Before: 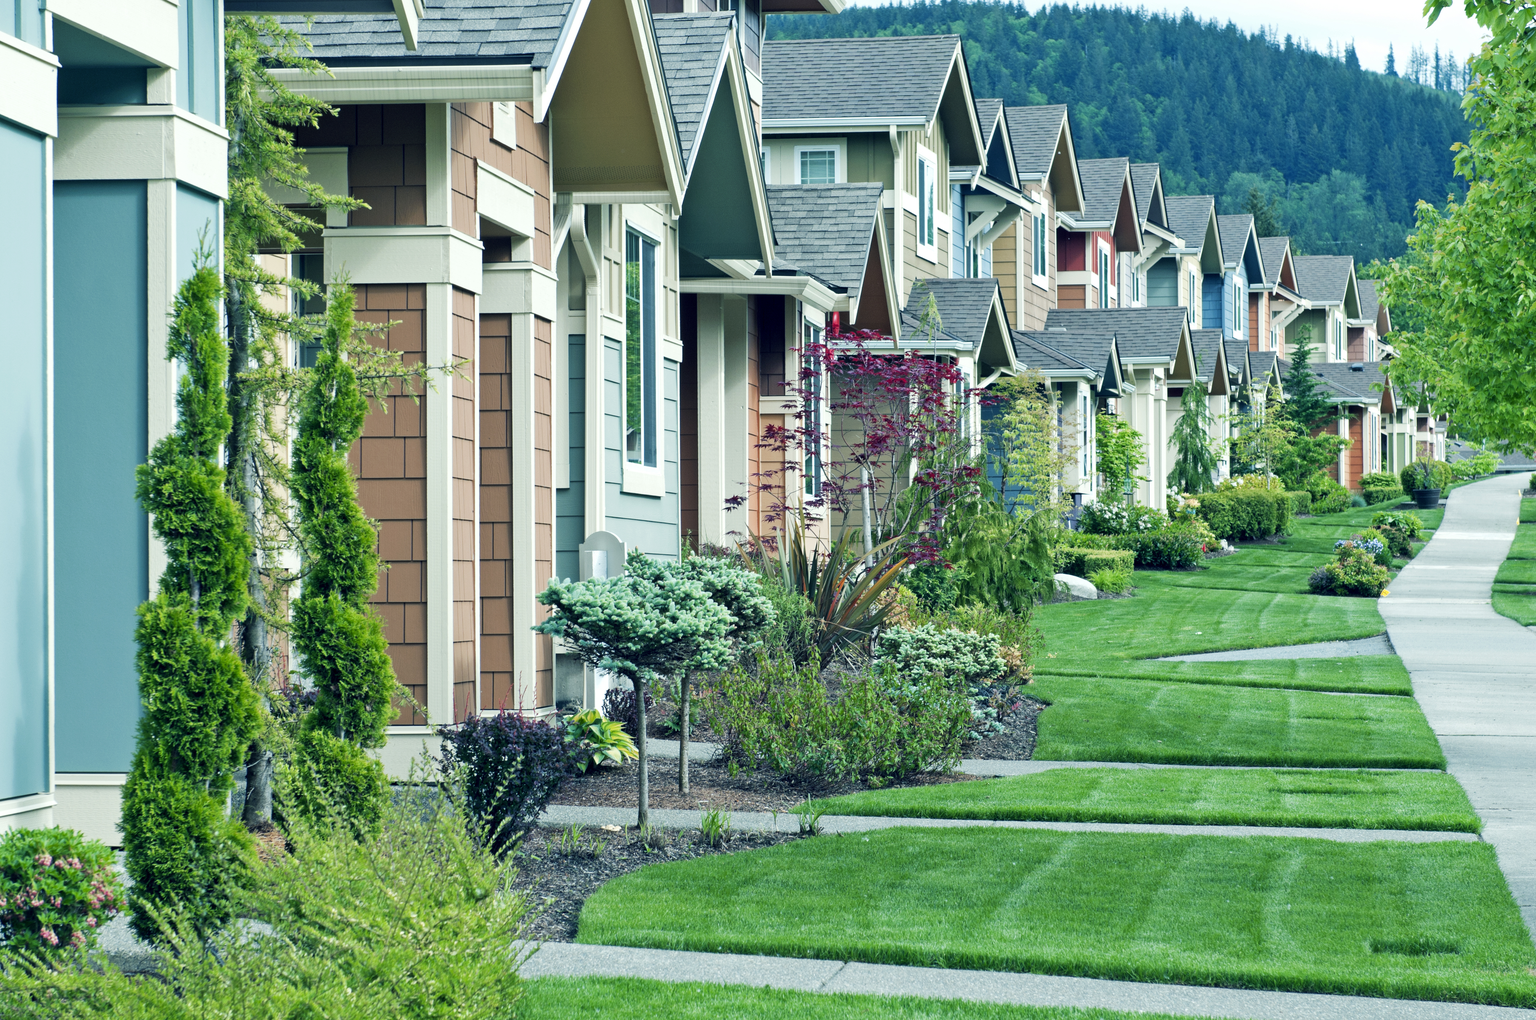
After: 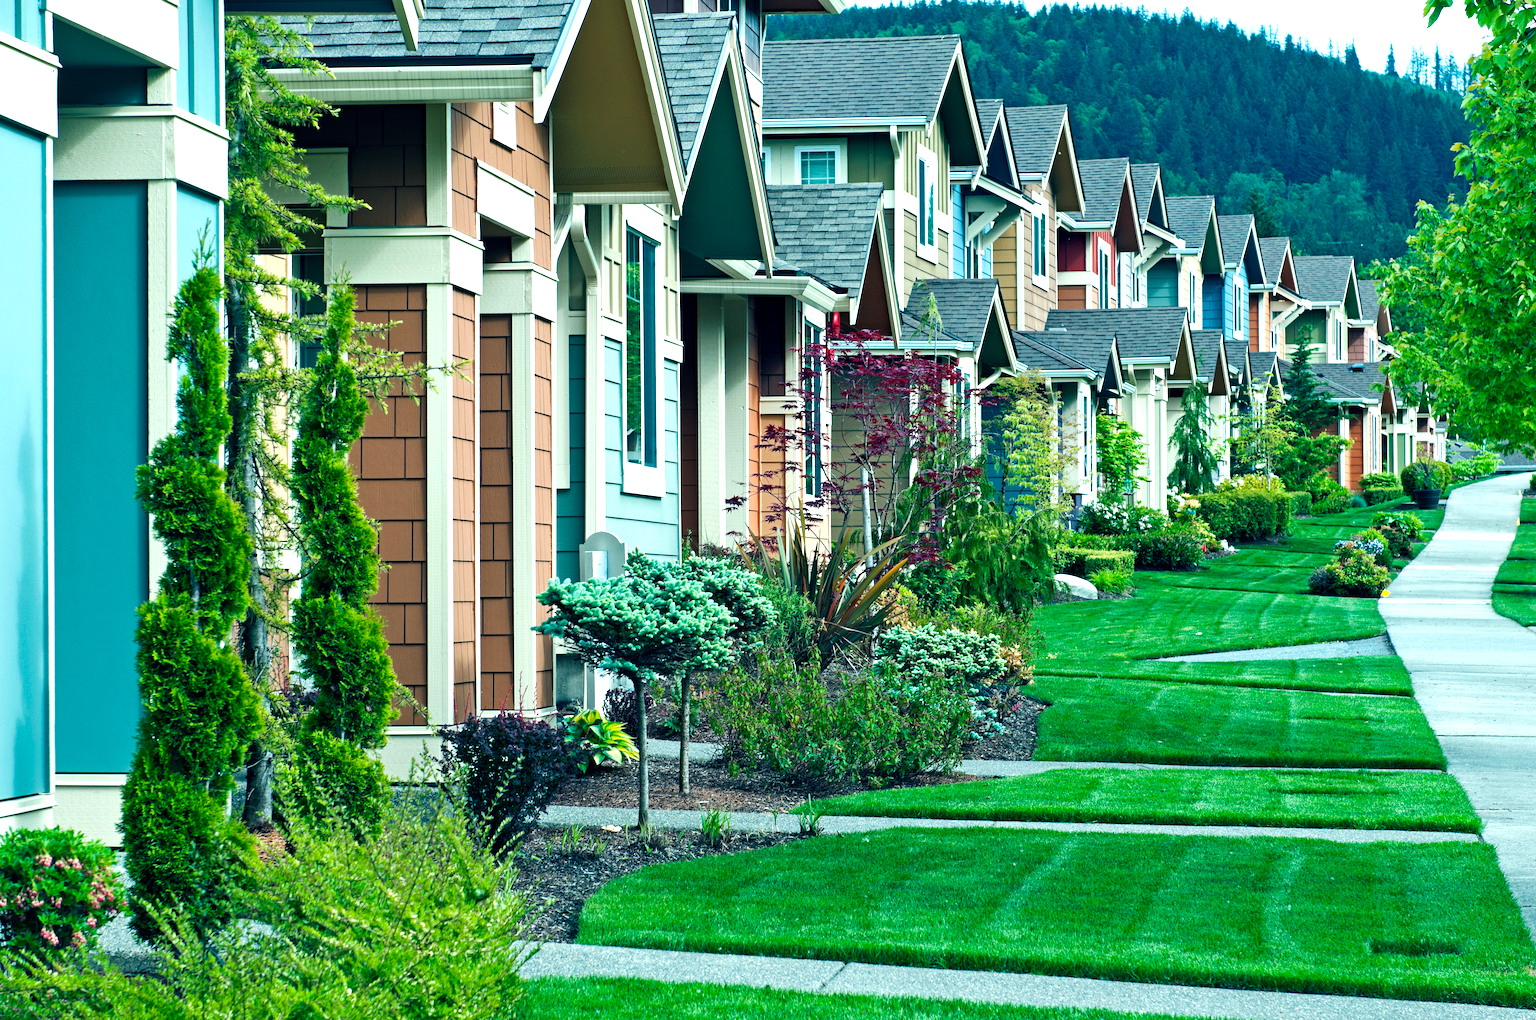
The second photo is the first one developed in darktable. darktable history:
haze removal: strength 0.29, distance 0.25, compatibility mode true, adaptive false
color balance rgb: perceptual brilliance grading › highlights 14.29%, perceptual brilliance grading › mid-tones -5.92%, perceptual brilliance grading › shadows -26.83%, global vibrance 31.18%
